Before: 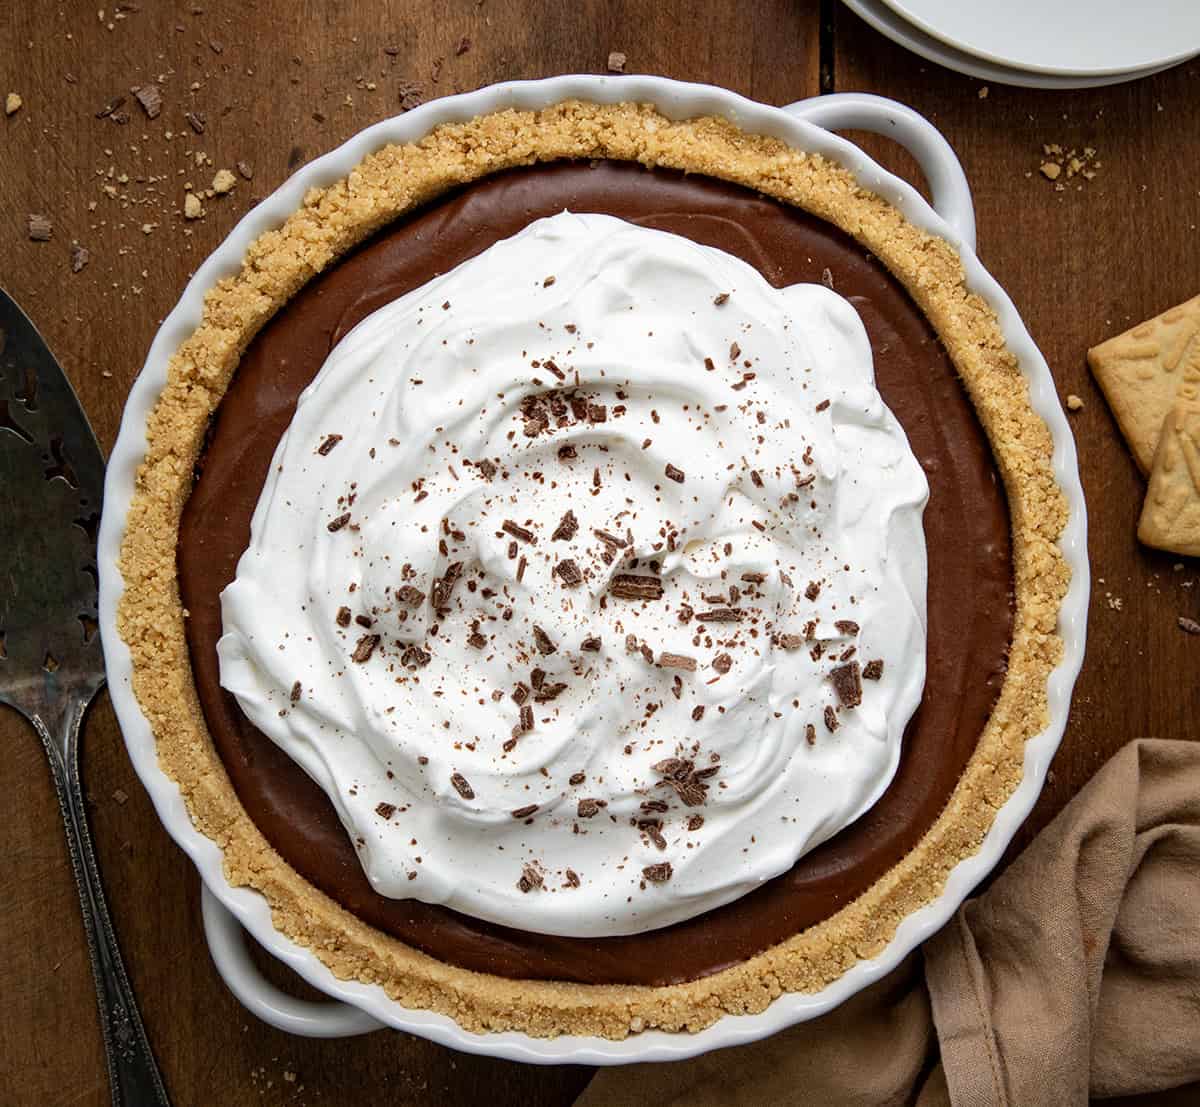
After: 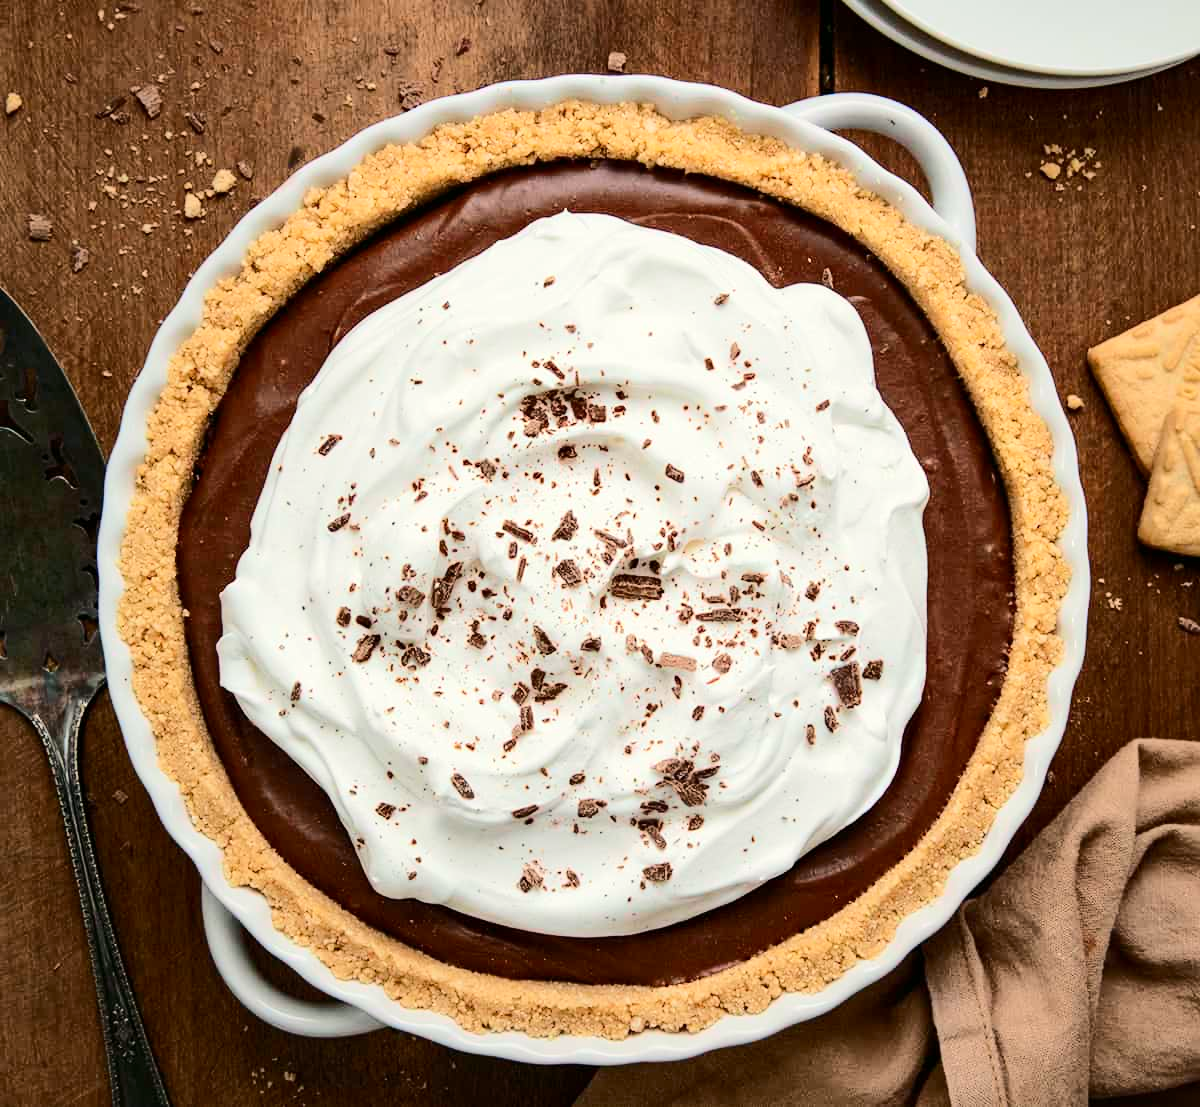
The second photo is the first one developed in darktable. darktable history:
color calibration: illuminant as shot in camera, x 0.358, y 0.373, temperature 4628.91 K
tone curve: curves: ch0 [(0, 0) (0.21, 0.21) (0.43, 0.586) (0.65, 0.793) (1, 1)]; ch1 [(0, 0) (0.382, 0.447) (0.492, 0.484) (0.544, 0.547) (0.583, 0.578) (0.599, 0.595) (0.67, 0.673) (1, 1)]; ch2 [(0, 0) (0.411, 0.382) (0.492, 0.5) (0.531, 0.534) (0.56, 0.573) (0.599, 0.602) (0.696, 0.693) (1, 1)], color space Lab, independent channels, preserve colors none
white balance: red 1.029, blue 0.92
